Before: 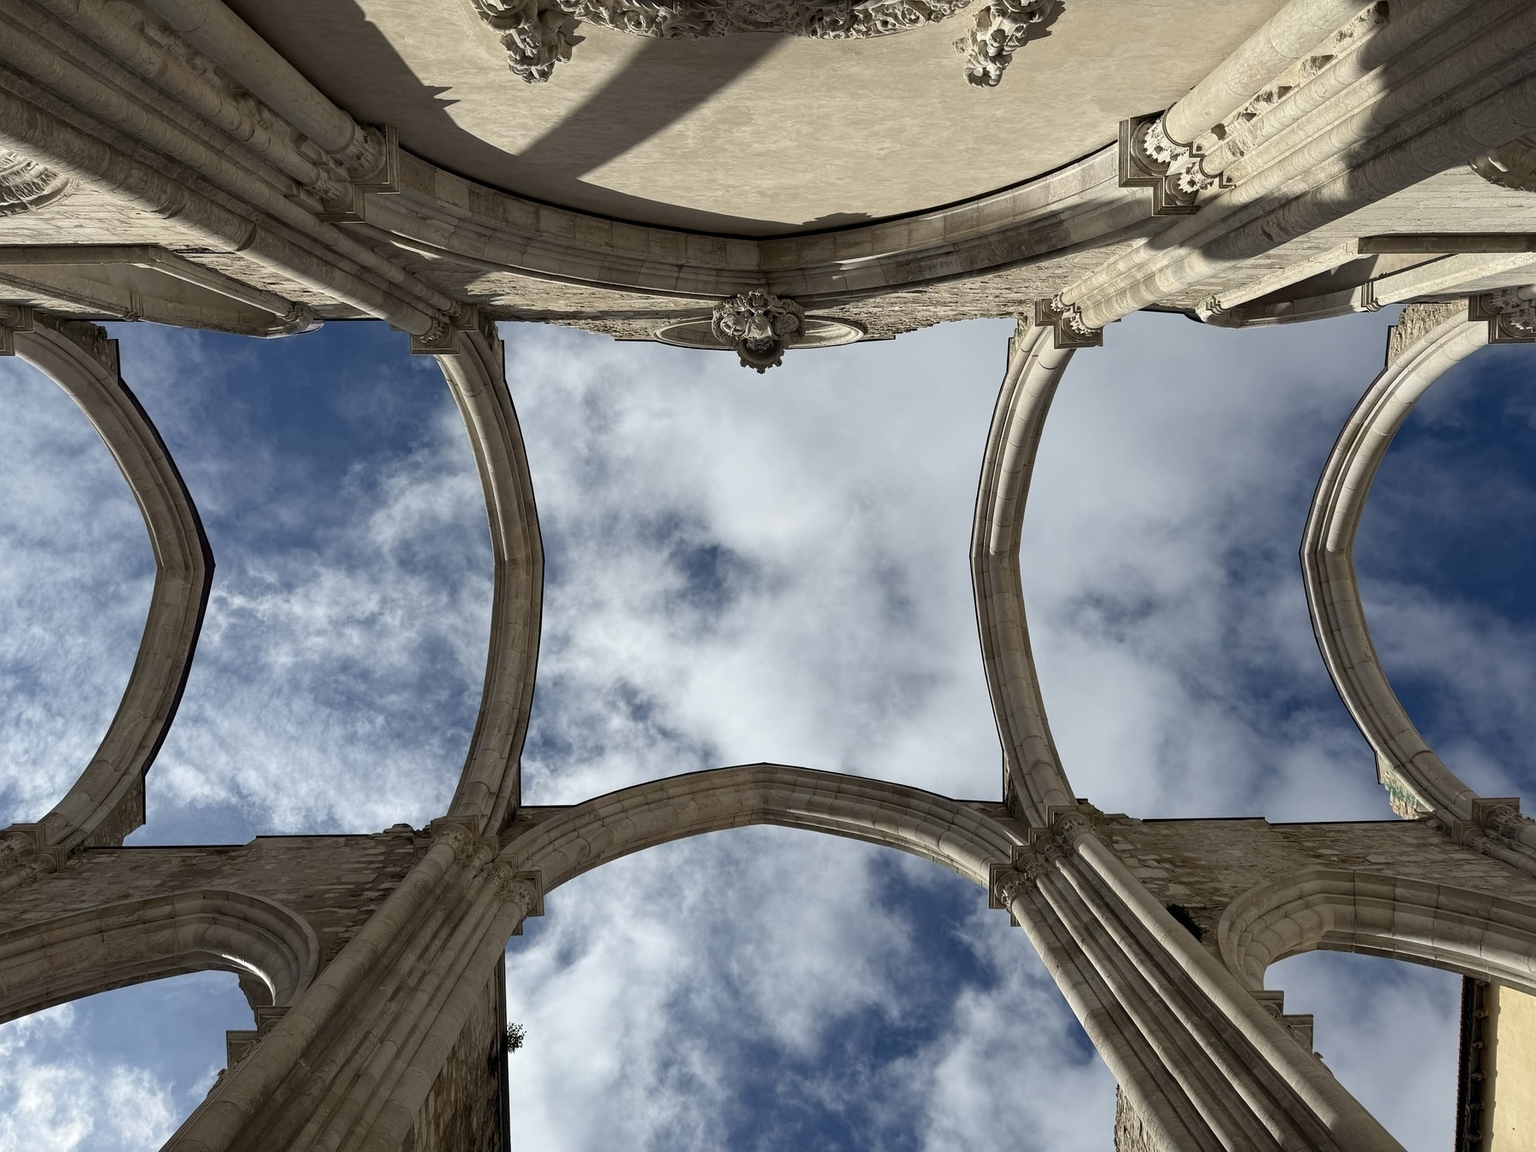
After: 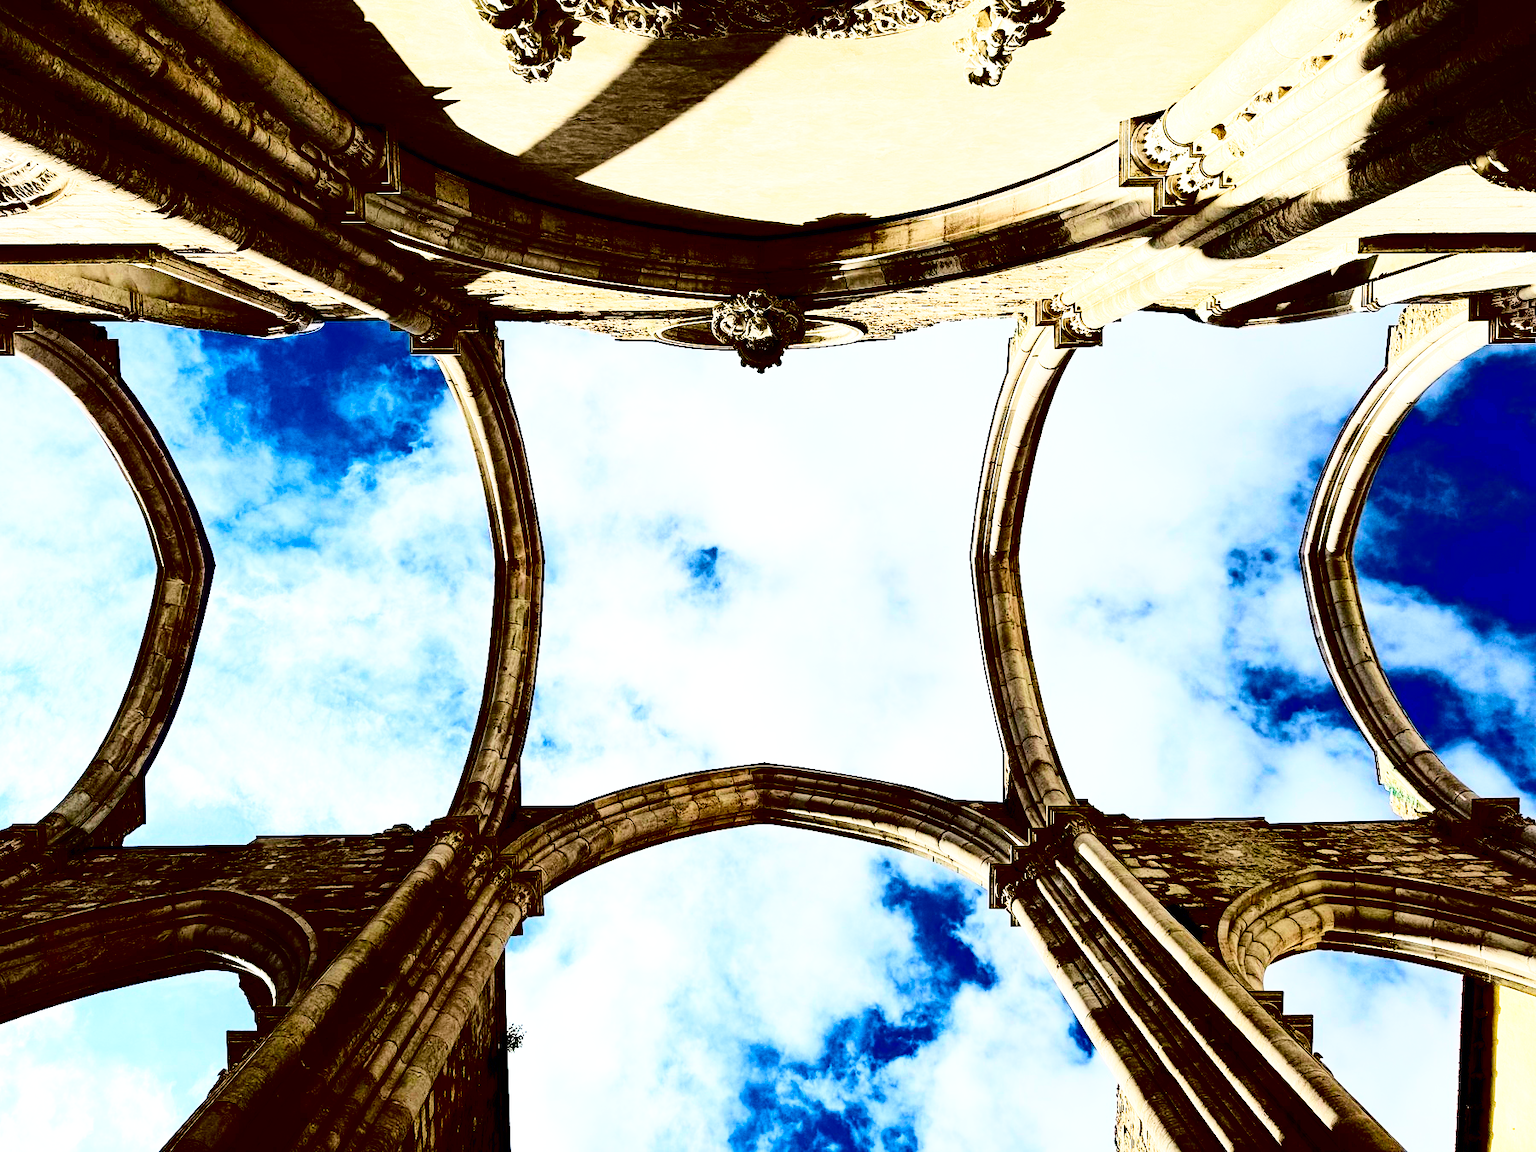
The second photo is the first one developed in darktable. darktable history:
contrast brightness saturation: contrast 0.776, brightness -0.992, saturation 0.997
exposure: exposure 0.256 EV, compensate exposure bias true, compensate highlight preservation false
base curve: curves: ch0 [(0, 0.003) (0.001, 0.002) (0.006, 0.004) (0.02, 0.022) (0.048, 0.086) (0.094, 0.234) (0.162, 0.431) (0.258, 0.629) (0.385, 0.8) (0.548, 0.918) (0.751, 0.988) (1, 1)], preserve colors none
